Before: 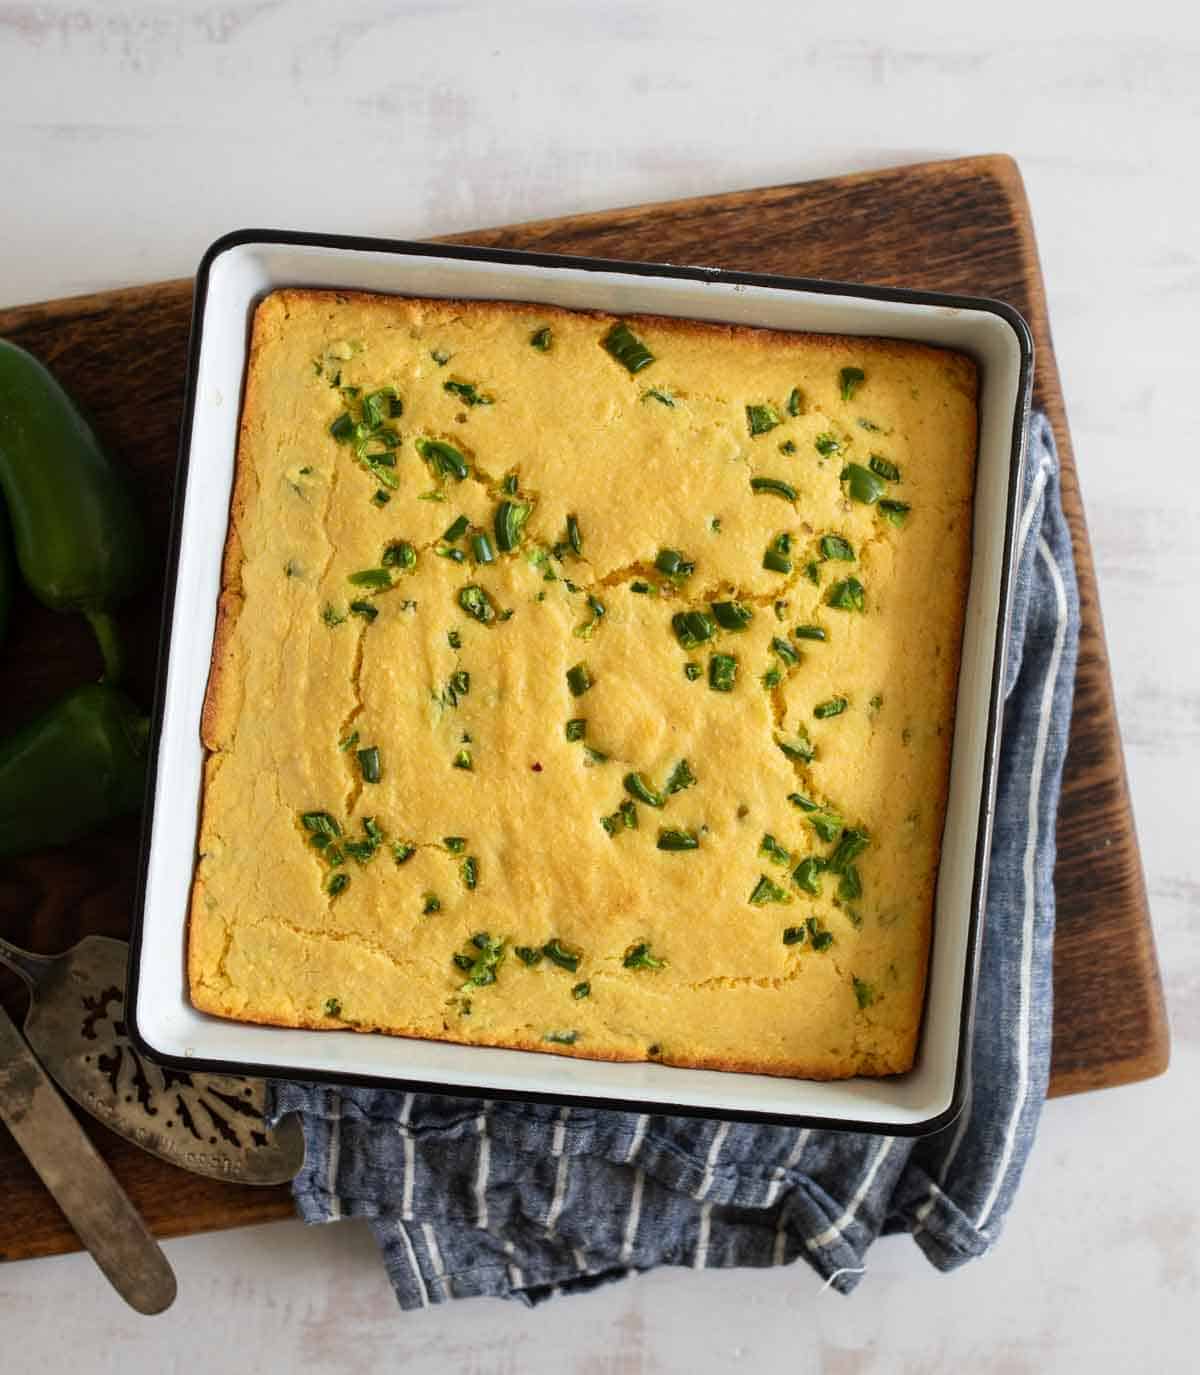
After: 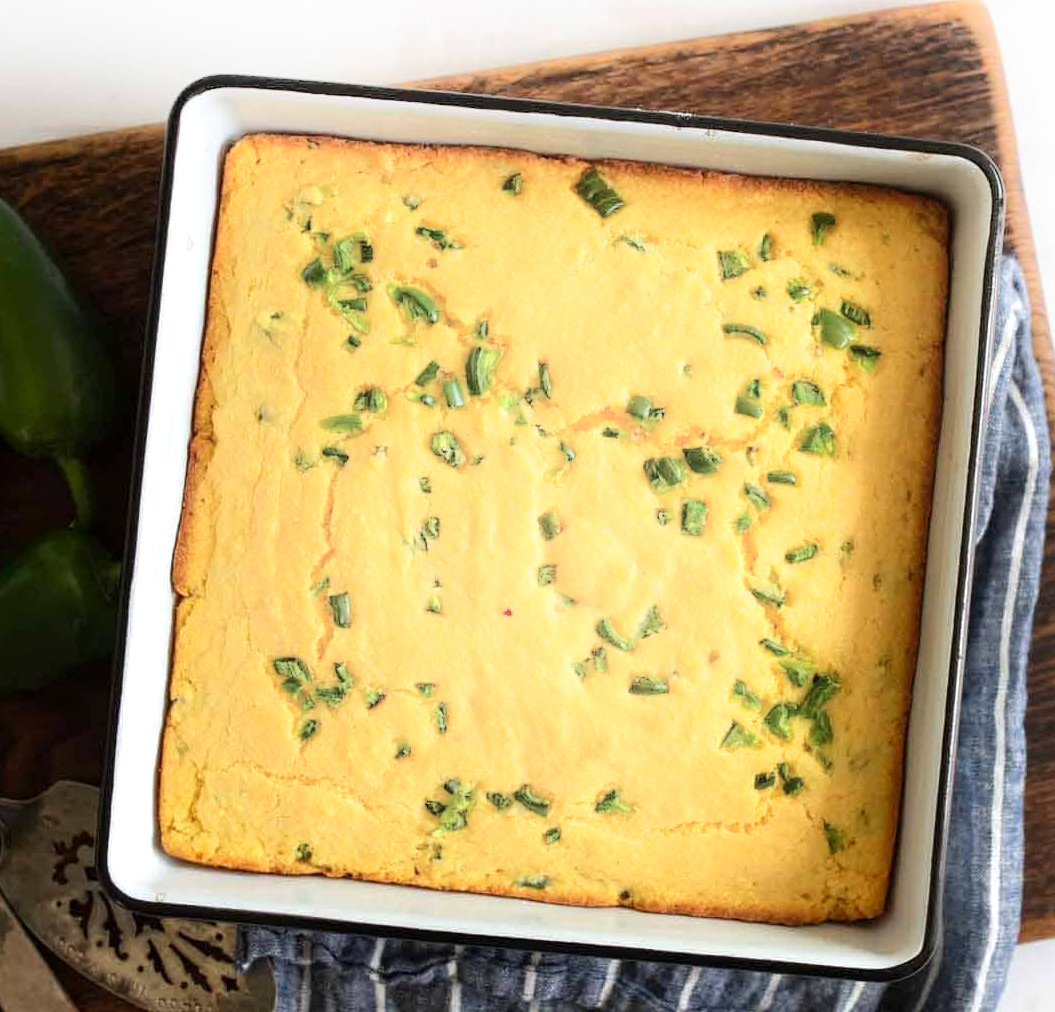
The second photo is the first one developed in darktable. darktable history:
shadows and highlights: shadows -21.3, highlights 100, soften with gaussian
crop and rotate: left 2.425%, top 11.305%, right 9.6%, bottom 15.08%
exposure: exposure 0.258 EV, compensate highlight preservation false
